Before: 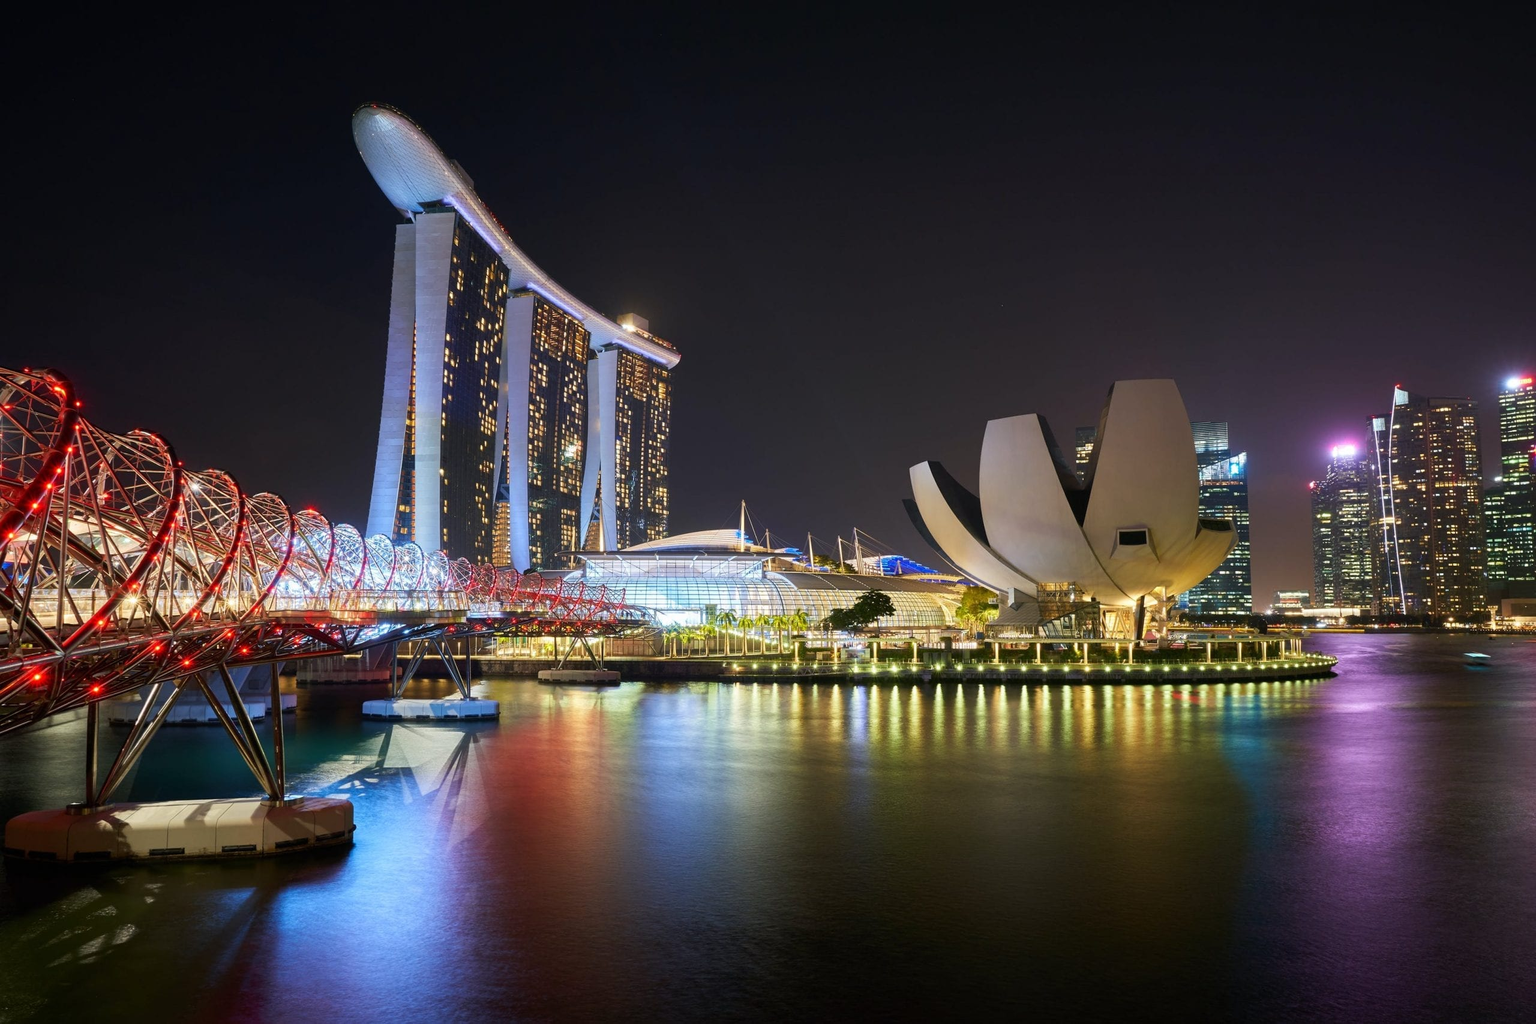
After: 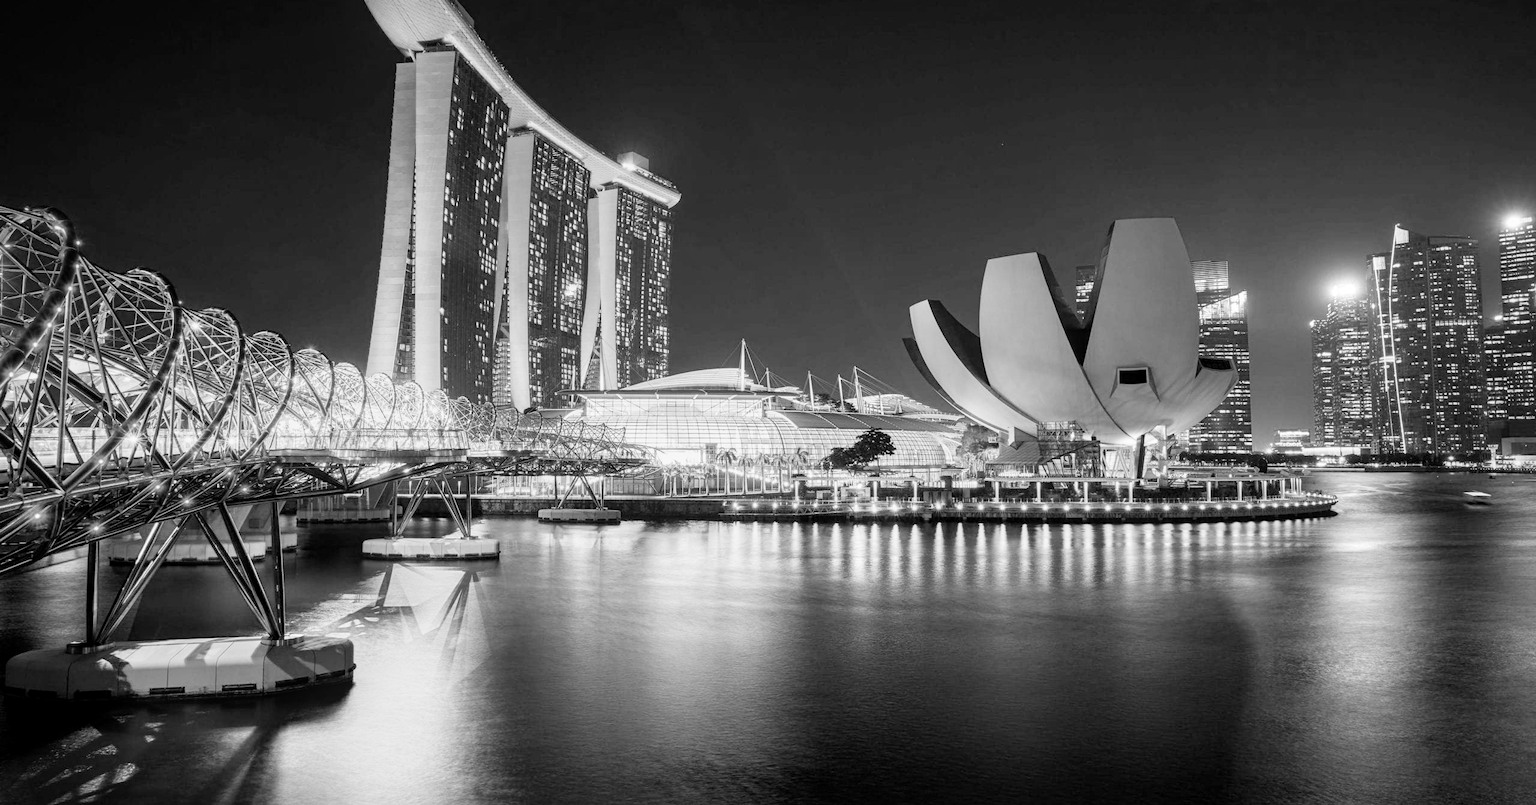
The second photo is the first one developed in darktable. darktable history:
crop and rotate: top 15.774%, bottom 5.506%
color calibration: output gray [0.21, 0.42, 0.37, 0], gray › normalize channels true, illuminant same as pipeline (D50), adaptation XYZ, x 0.346, y 0.359, gamut compression 0
white balance: red 0.926, green 1.003, blue 1.133
exposure: black level correction 0, exposure 1.379 EV, compensate exposure bias true, compensate highlight preservation false
filmic rgb: black relative exposure -7.65 EV, white relative exposure 4.56 EV, hardness 3.61
local contrast: on, module defaults
graduated density: on, module defaults
